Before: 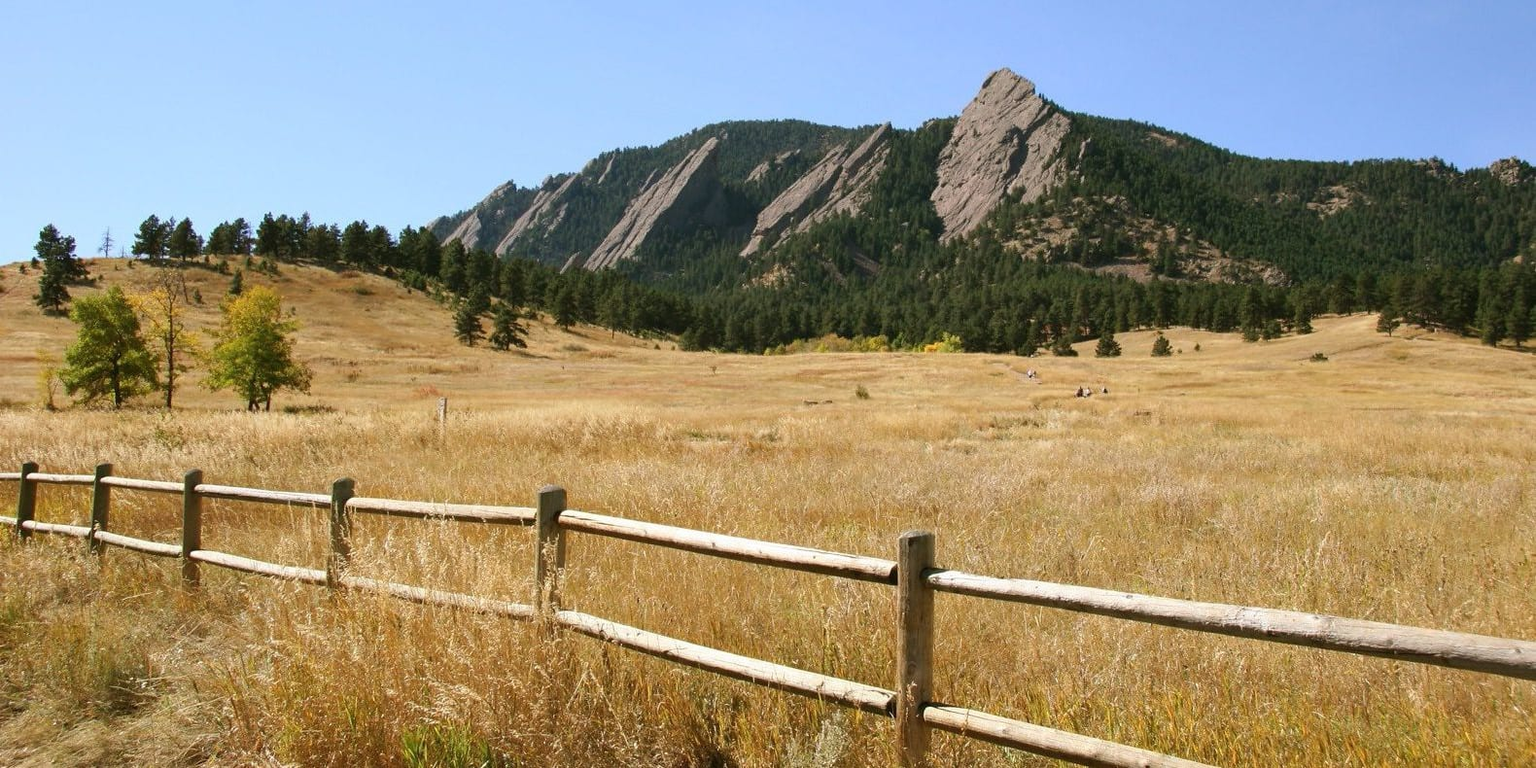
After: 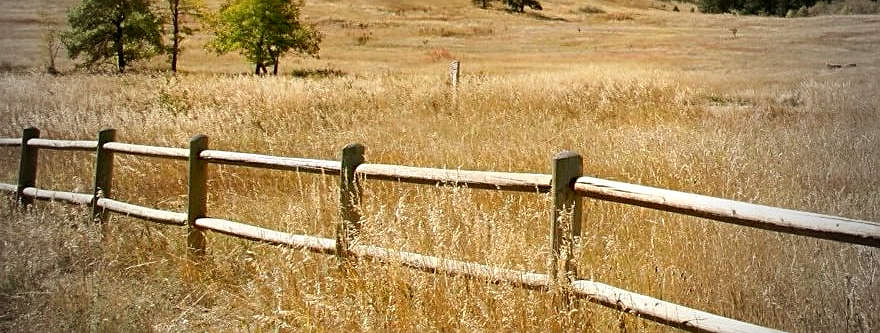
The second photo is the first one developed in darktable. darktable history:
vignetting: fall-off start 64.92%, center (-0.033, -0.046), width/height ratio 0.877, unbound false
exposure: black level correction 0.007, exposure 0.096 EV, compensate exposure bias true, compensate highlight preservation false
sharpen: on, module defaults
crop: top 44.127%, right 43.466%, bottom 12.971%
